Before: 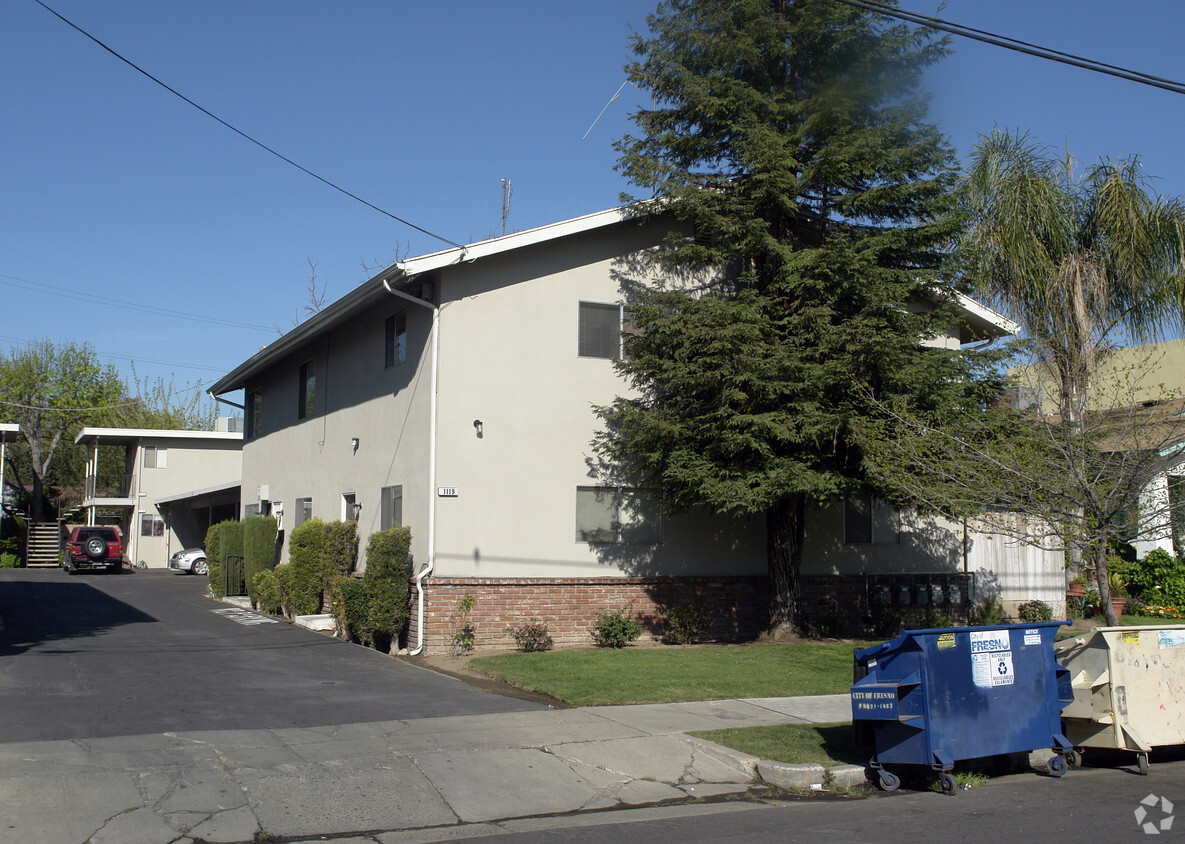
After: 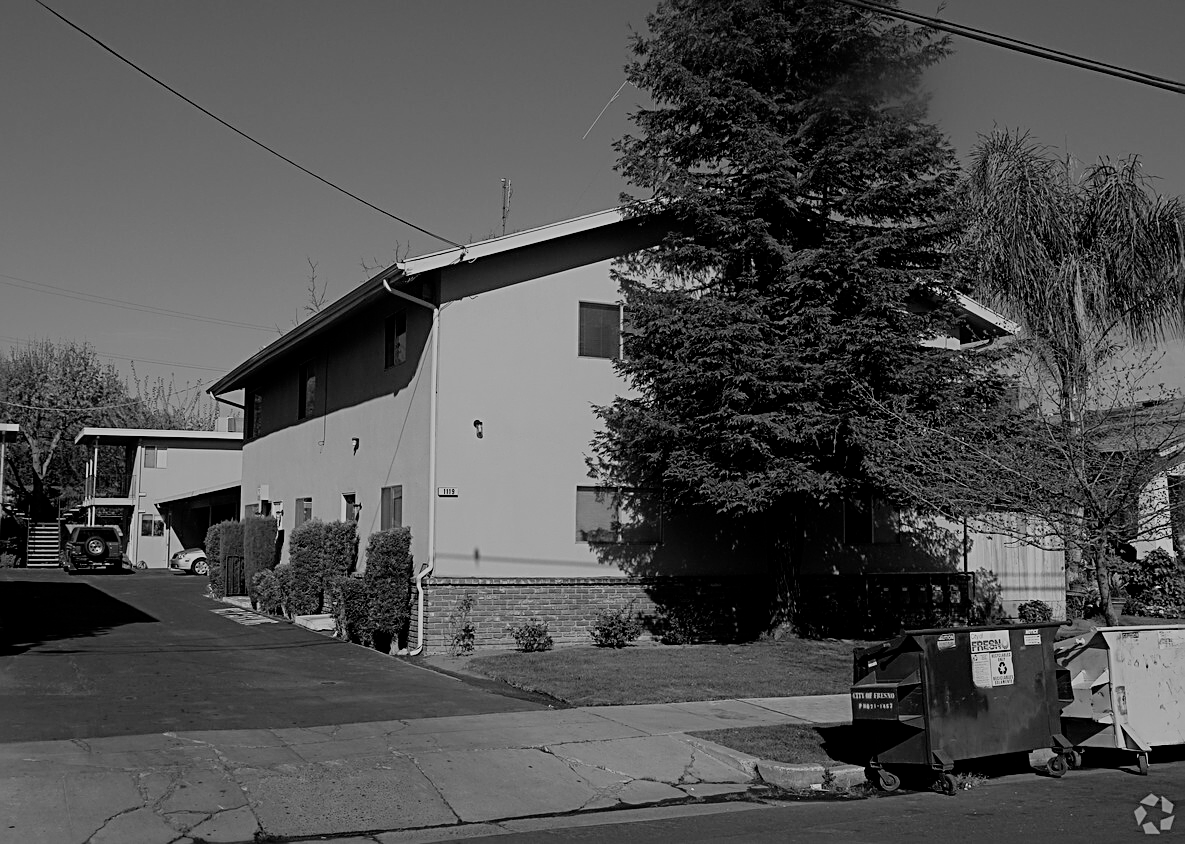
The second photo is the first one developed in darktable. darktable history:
filmic rgb: middle gray luminance 30%, black relative exposure -9 EV, white relative exposure 7 EV, threshold 6 EV, target black luminance 0%, hardness 2.94, latitude 2.04%, contrast 0.963, highlights saturation mix 5%, shadows ↔ highlights balance 12.16%, add noise in highlights 0, preserve chrominance no, color science v3 (2019), use custom middle-gray values true, iterations of high-quality reconstruction 0, contrast in highlights soft, enable highlight reconstruction true
monochrome: on, module defaults
color calibration: illuminant F (fluorescent), F source F9 (Cool White Deluxe 4150 K) – high CRI, x 0.374, y 0.373, temperature 4158.34 K
sharpen: radius 2.676, amount 0.669
